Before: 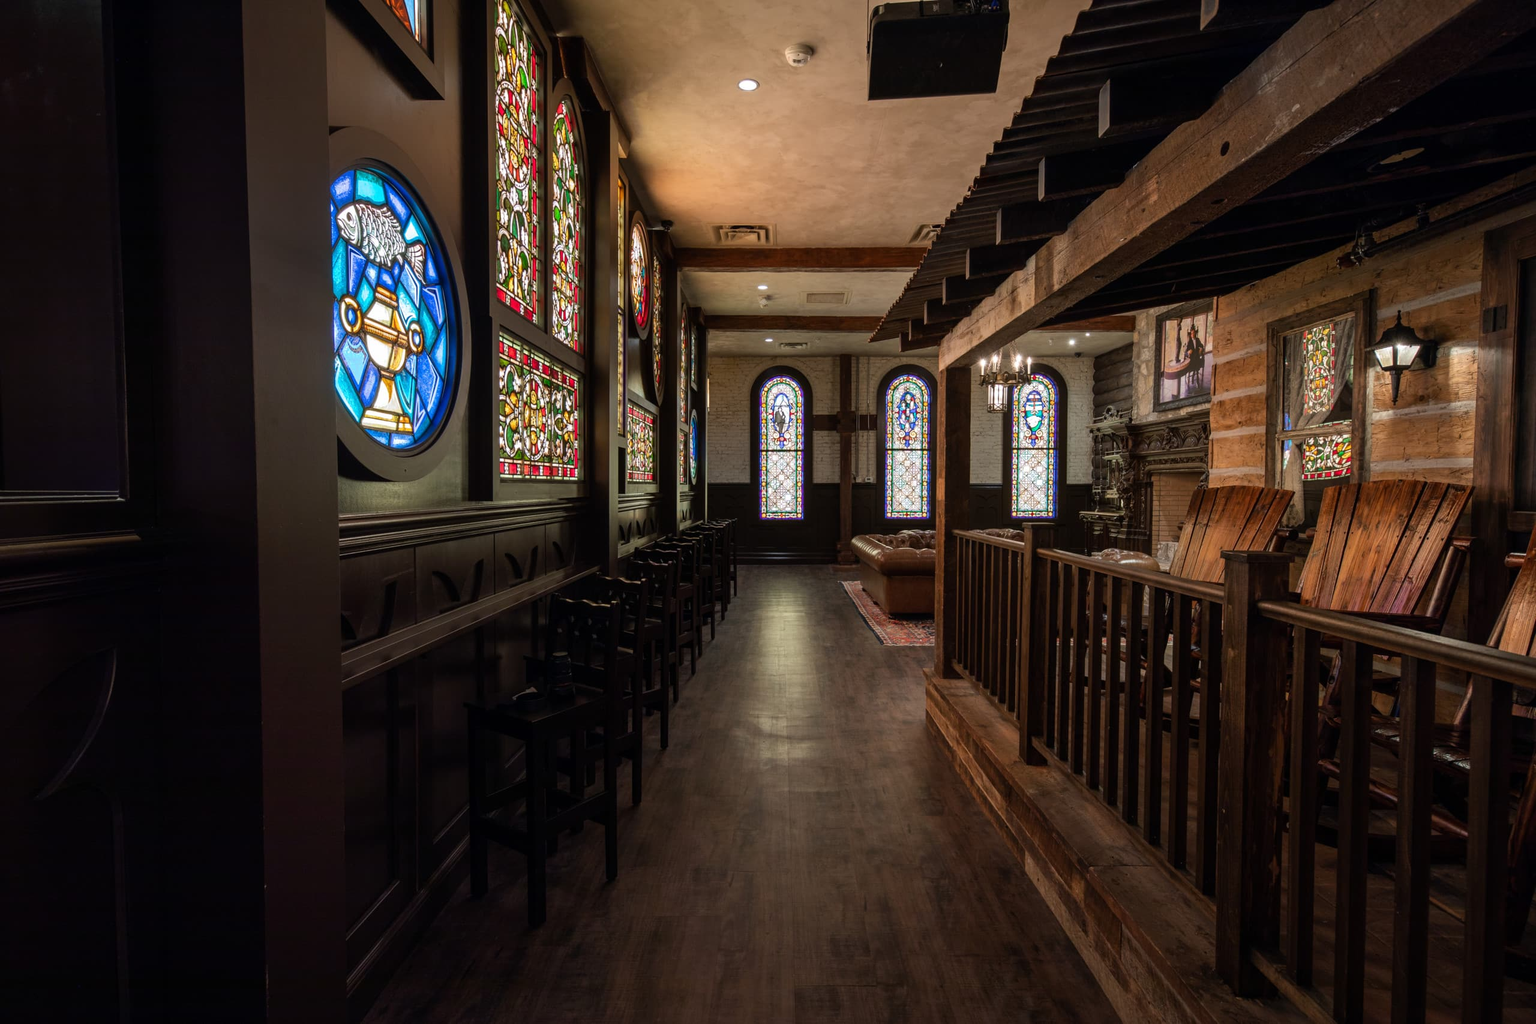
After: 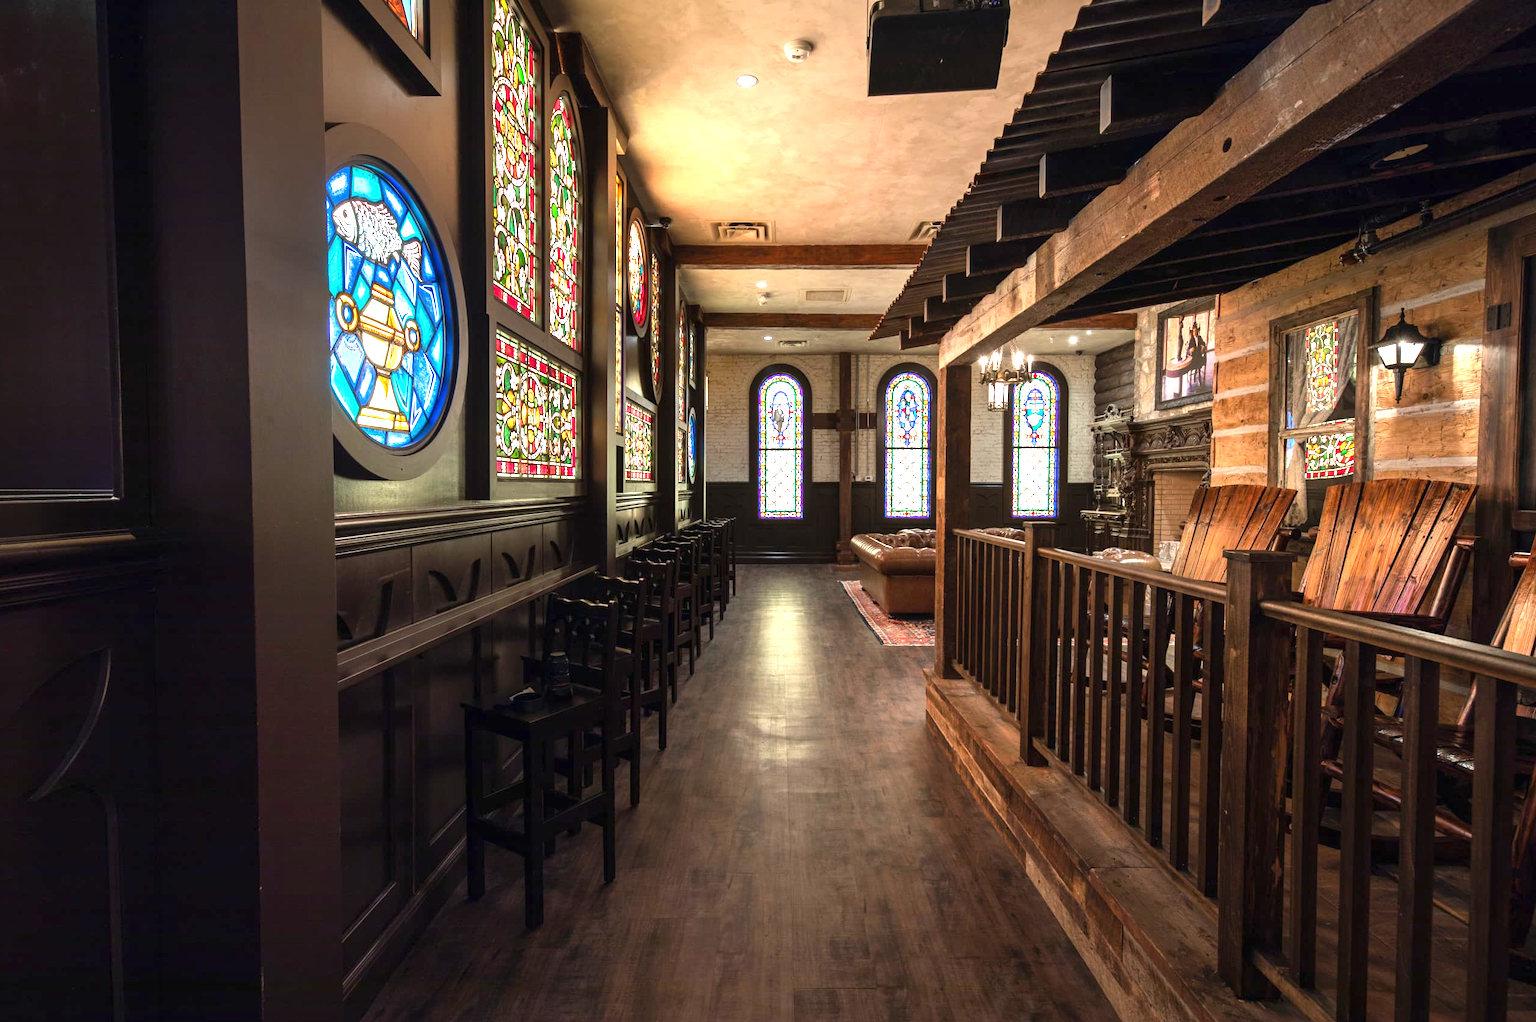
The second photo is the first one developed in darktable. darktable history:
exposure: black level correction 0, exposure 1.45 EV, compensate exposure bias true, compensate highlight preservation false
crop: left 0.434%, top 0.485%, right 0.244%, bottom 0.386%
